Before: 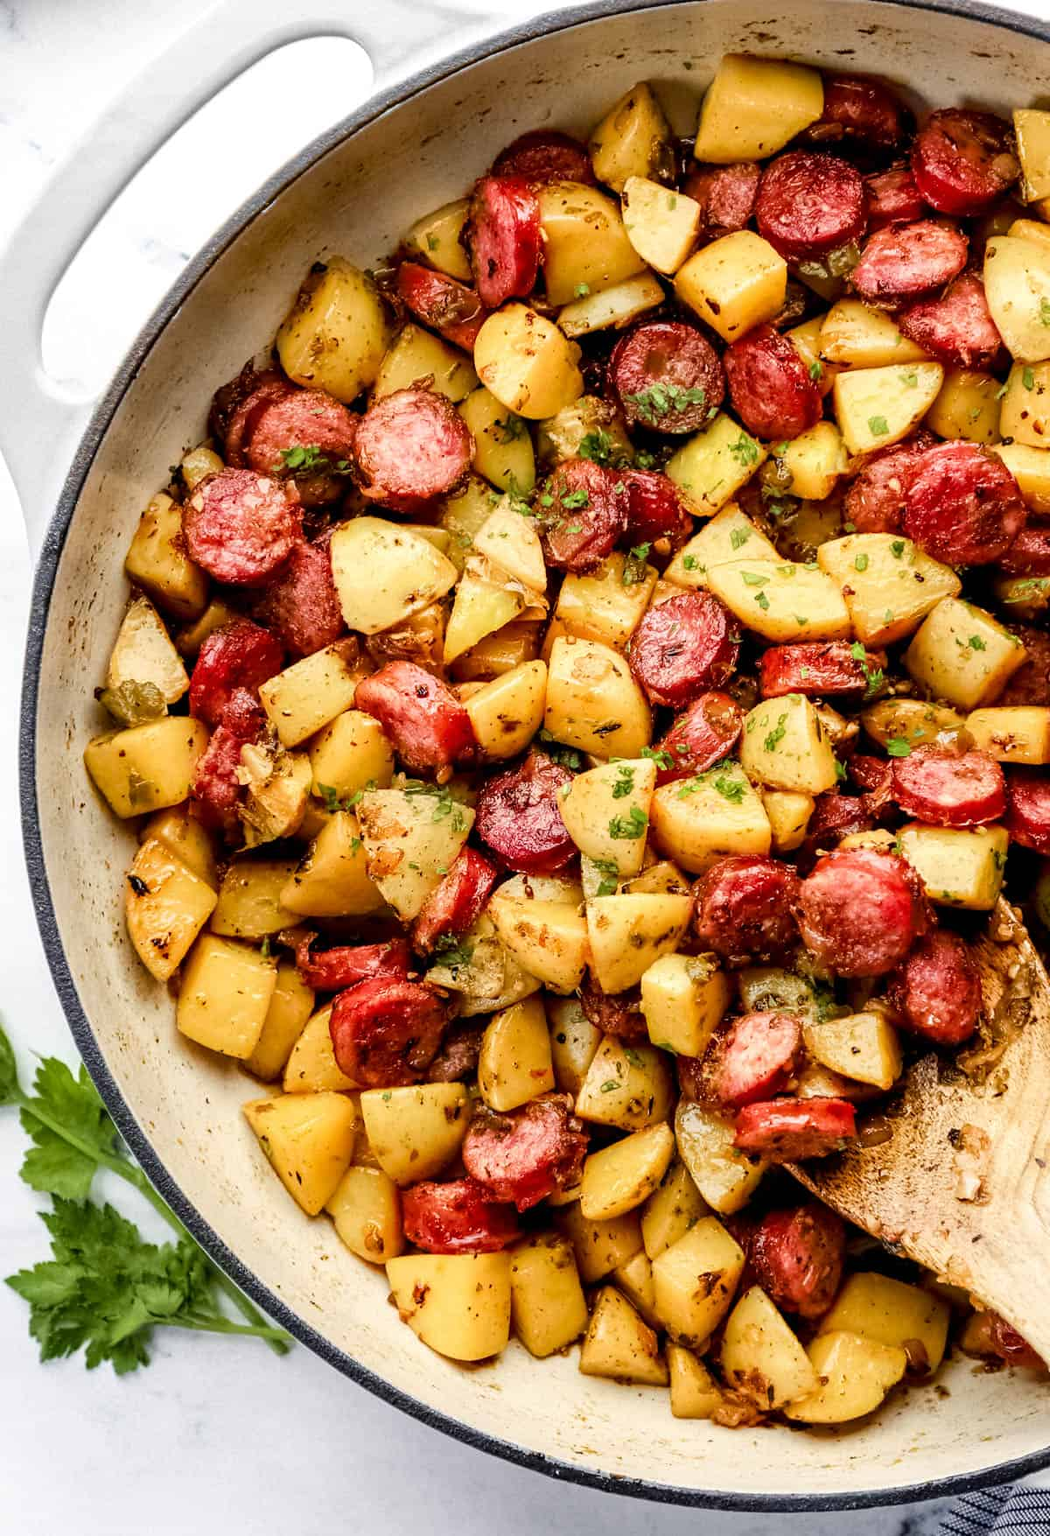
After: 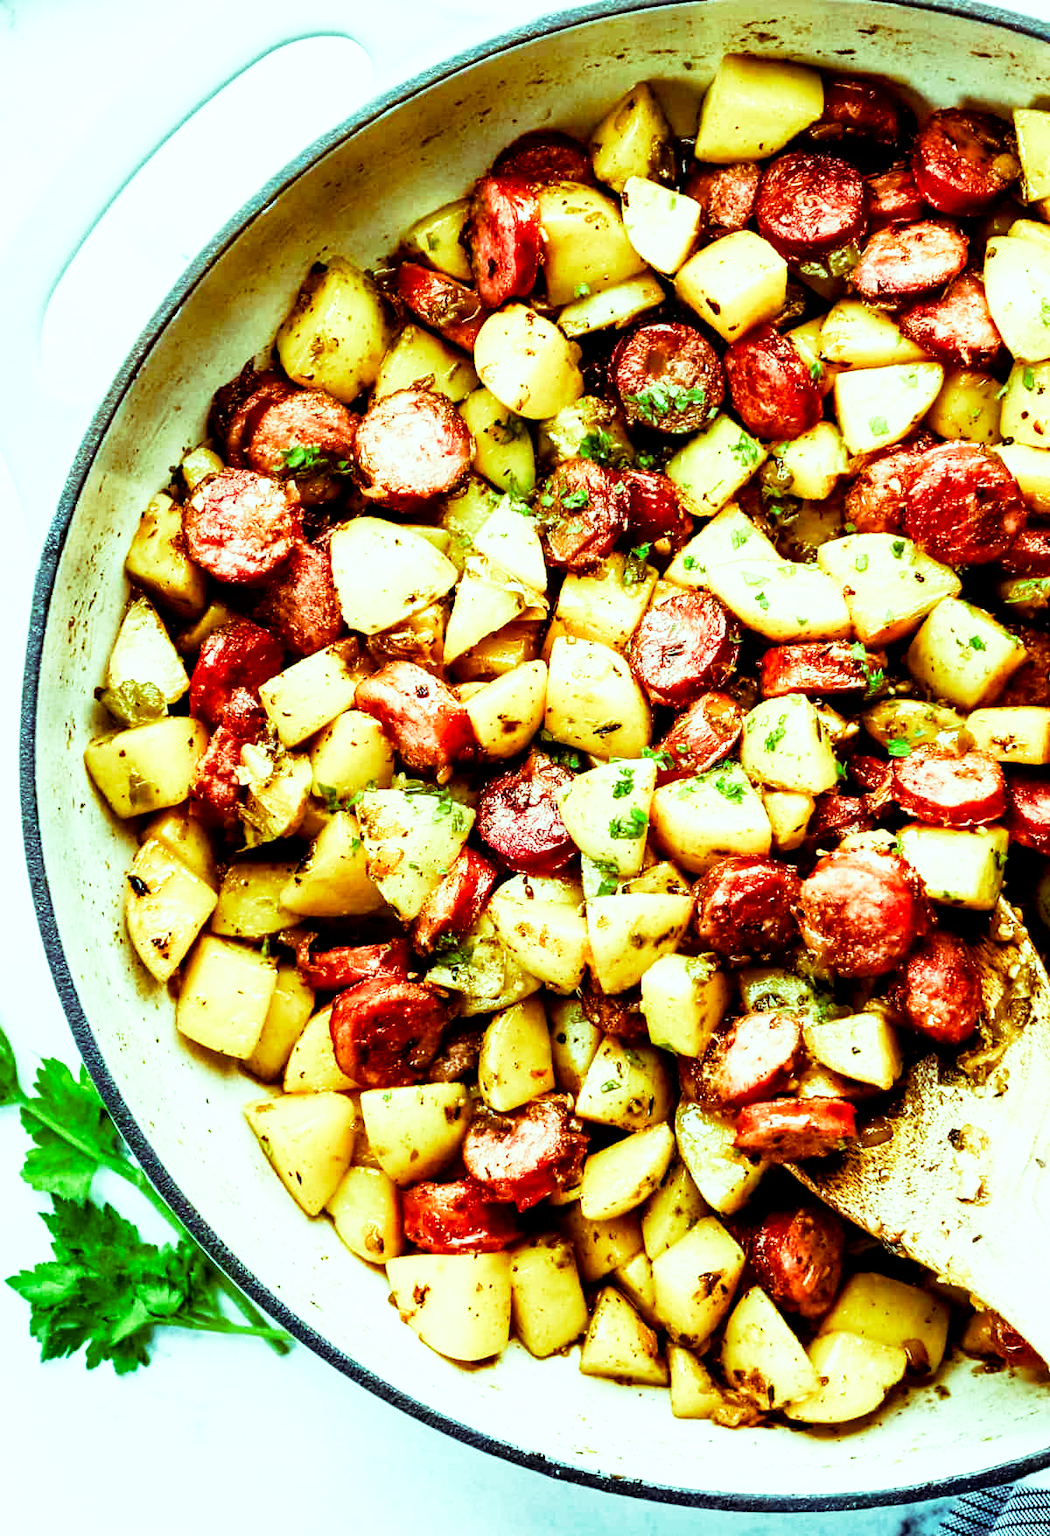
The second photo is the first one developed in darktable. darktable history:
base curve: curves: ch0 [(0, 0) (0.005, 0.002) (0.193, 0.295) (0.399, 0.664) (0.75, 0.928) (1, 1)], preserve colors none
color balance rgb: highlights gain › luminance 19.807%, highlights gain › chroma 13.134%, highlights gain › hue 171.53°, perceptual saturation grading › global saturation 20%, perceptual saturation grading › highlights -50.003%, perceptual saturation grading › shadows 31.185%, global vibrance 30.481%, contrast 10.471%
